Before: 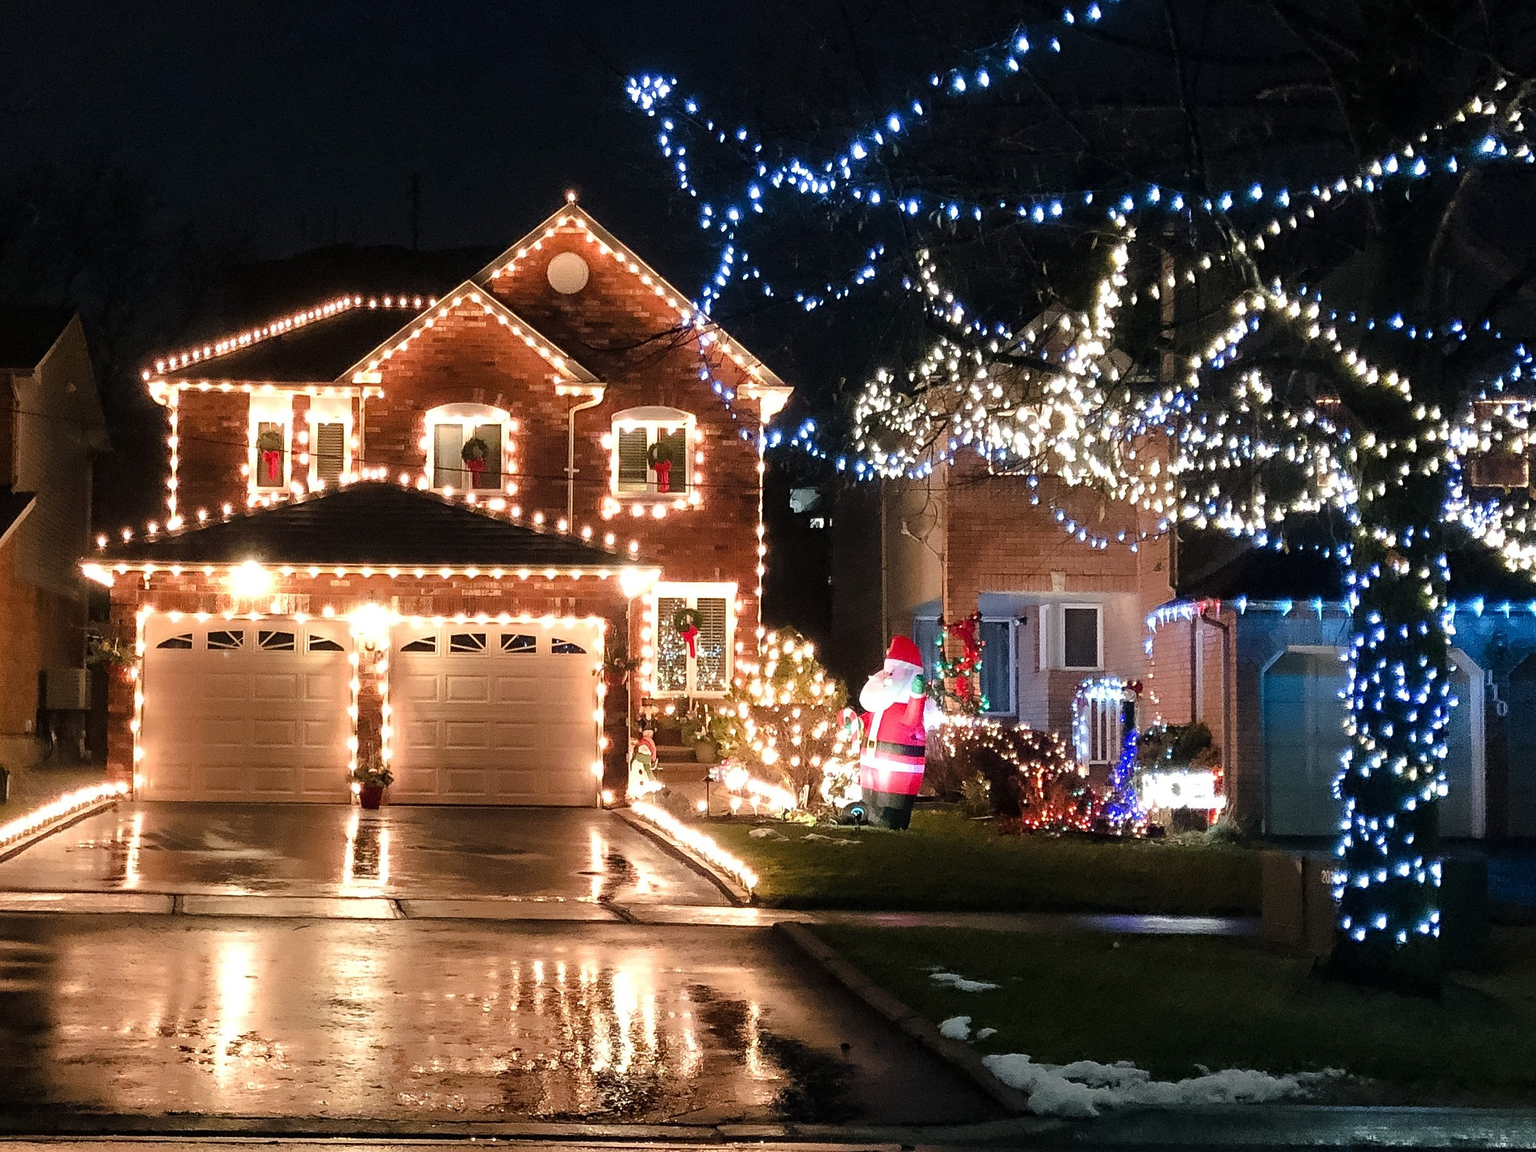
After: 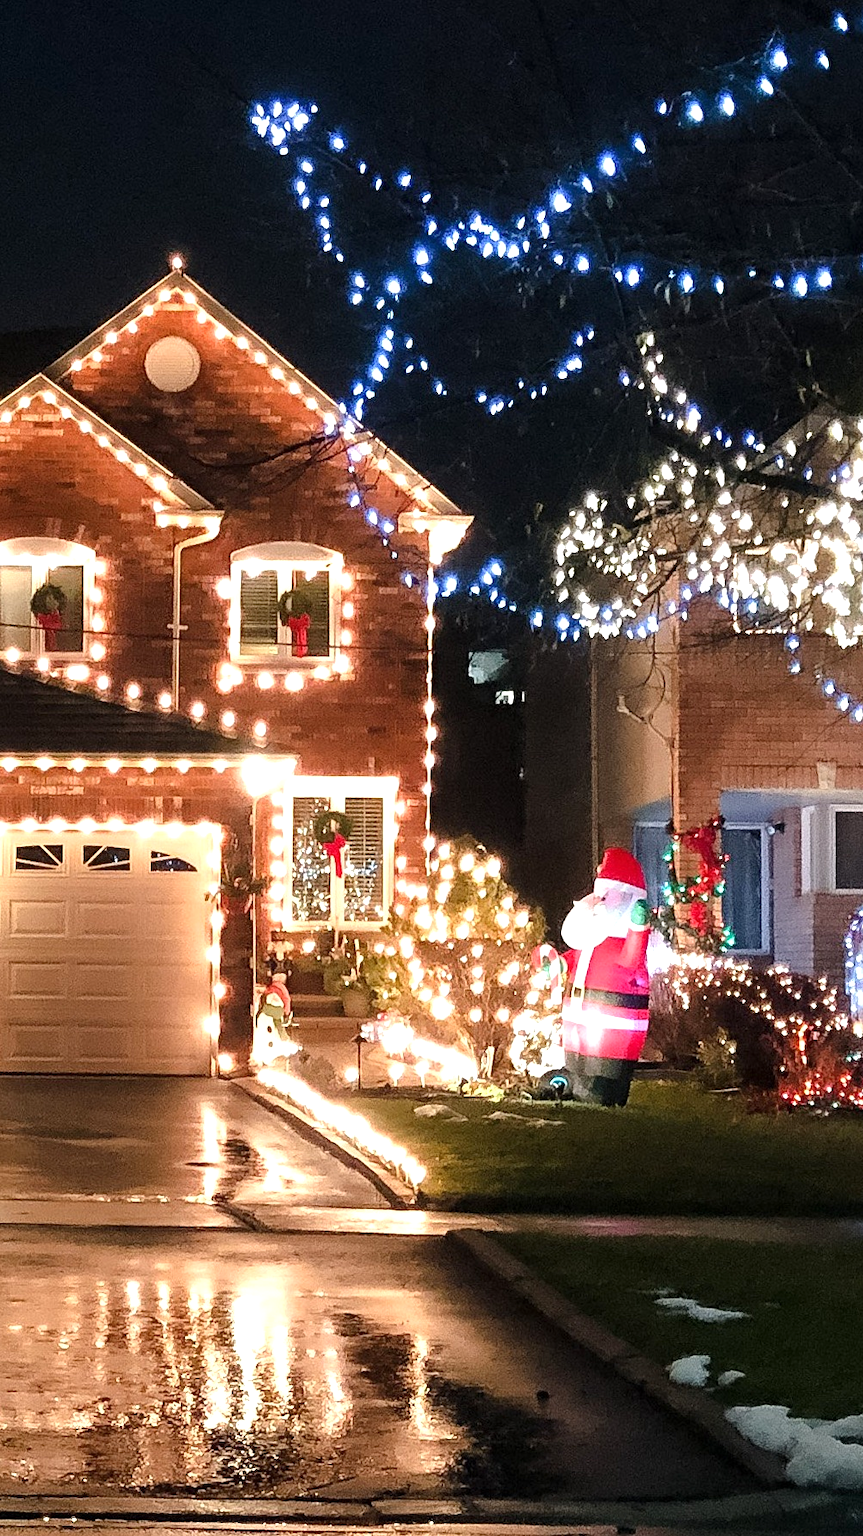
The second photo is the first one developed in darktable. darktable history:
exposure: exposure 0.4 EV, compensate highlight preservation false
crop: left 28.583%, right 29.231%
